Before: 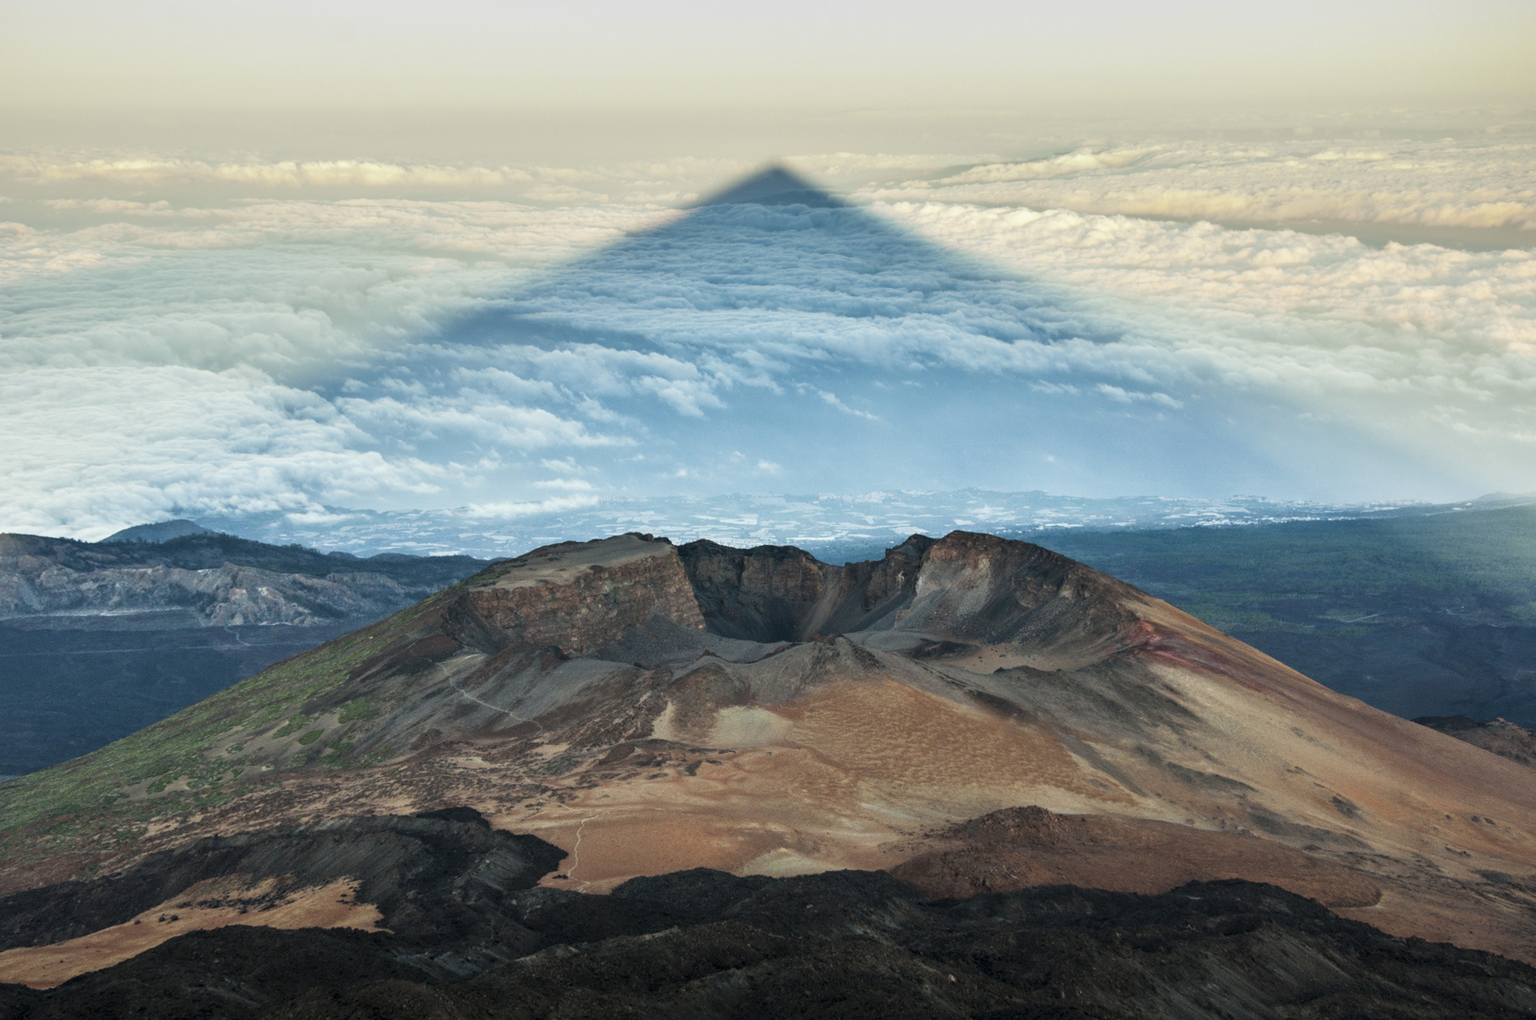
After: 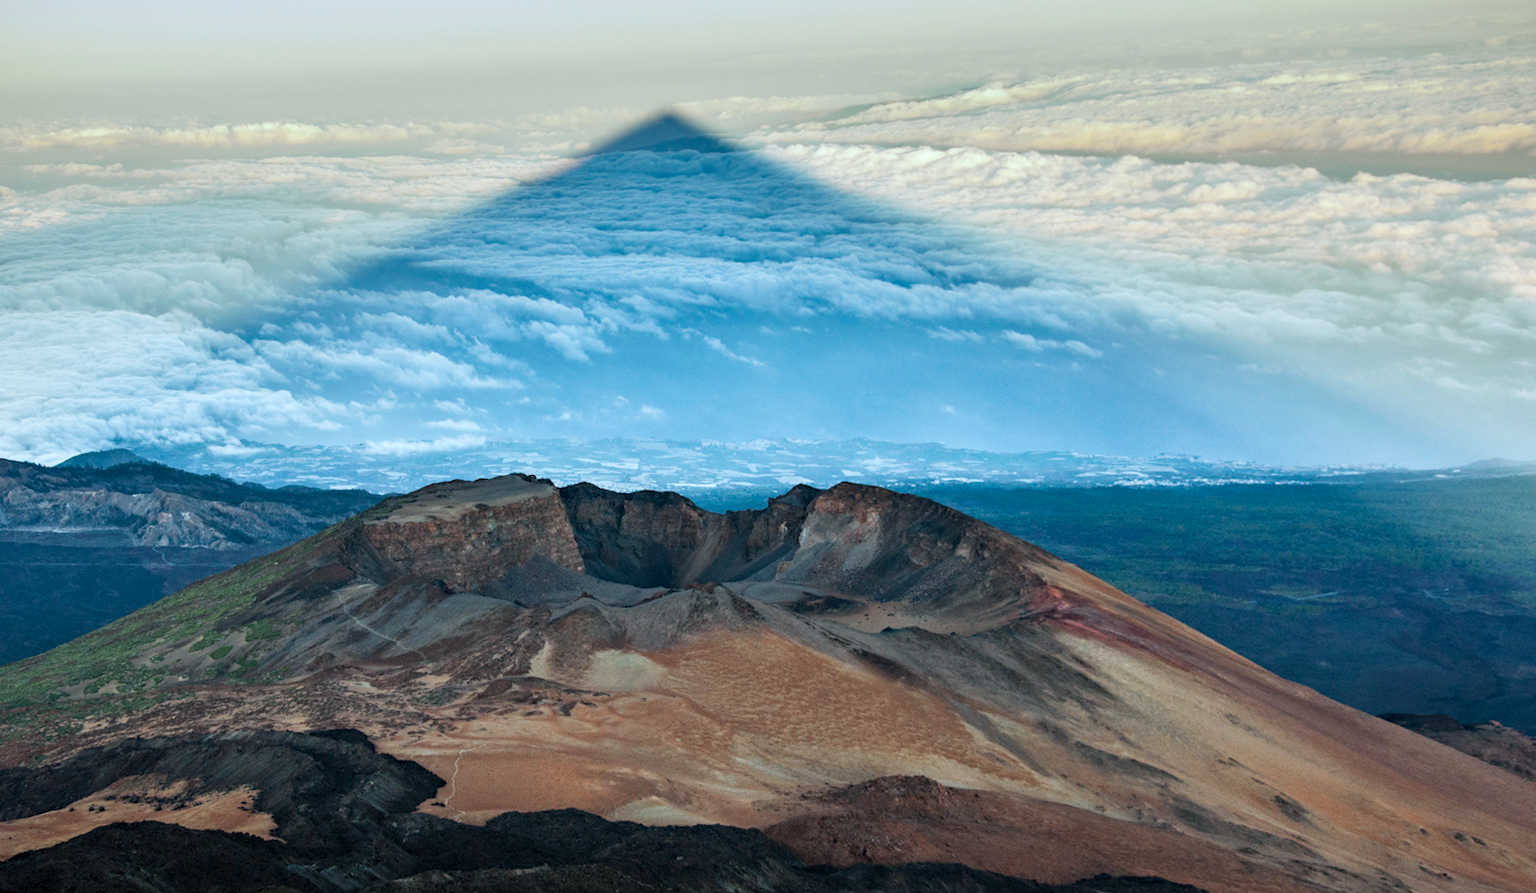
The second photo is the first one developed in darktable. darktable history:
haze removal: compatibility mode true, adaptive false
white balance: red 0.954, blue 1.079
rotate and perspective: rotation 1.69°, lens shift (vertical) -0.023, lens shift (horizontal) -0.291, crop left 0.025, crop right 0.988, crop top 0.092, crop bottom 0.842
